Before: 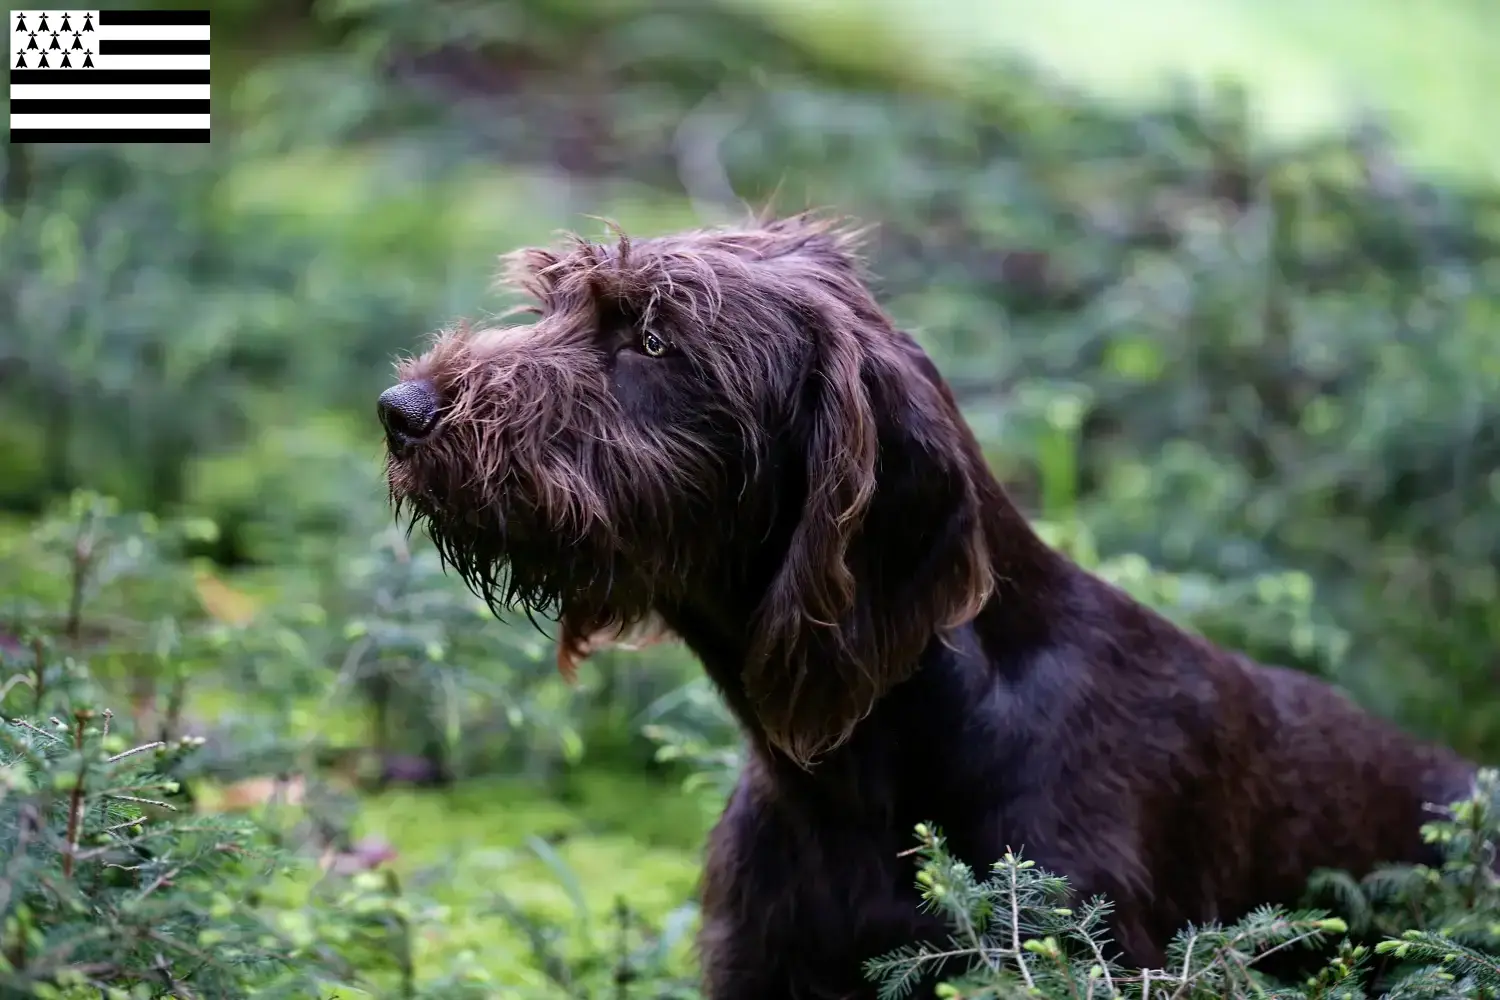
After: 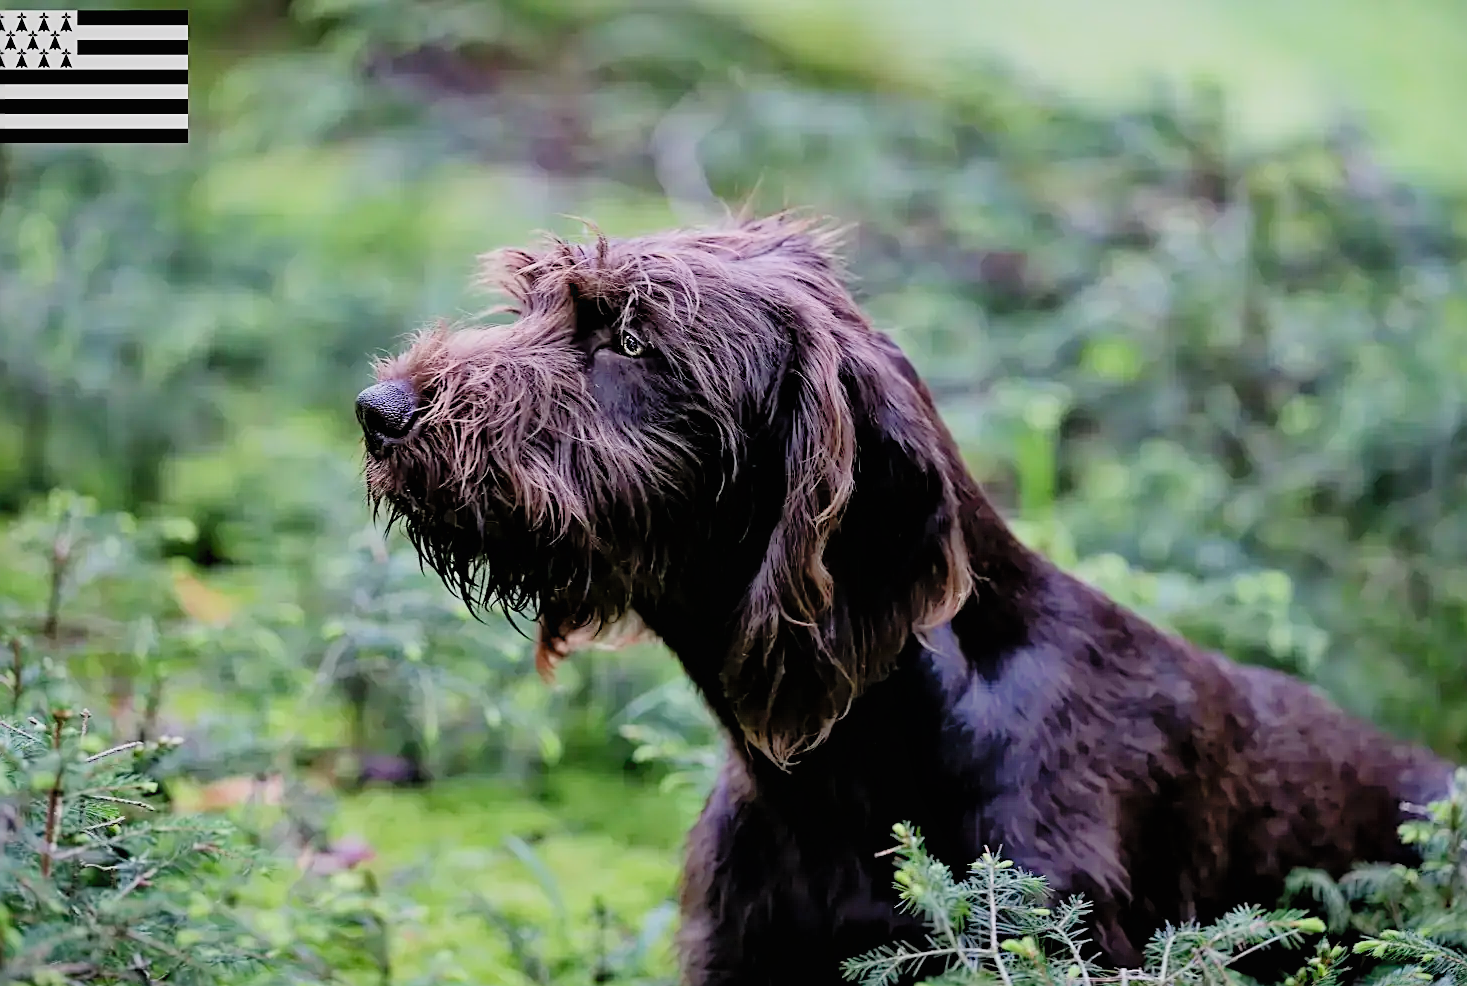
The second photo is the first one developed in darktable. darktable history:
shadows and highlights: on, module defaults
filmic rgb: black relative exposure -6.62 EV, white relative exposure 4.74 EV, hardness 3.11, contrast 0.802
contrast equalizer: octaves 7, y [[0.528 ×6], [0.514 ×6], [0.362 ×6], [0 ×6], [0 ×6]]
contrast brightness saturation: contrast 0.196, brightness 0.146, saturation 0.145
sharpen: on, module defaults
crop and rotate: left 1.509%, right 0.654%, bottom 1.329%
exposure: exposure 0.202 EV, compensate exposure bias true, compensate highlight preservation false
